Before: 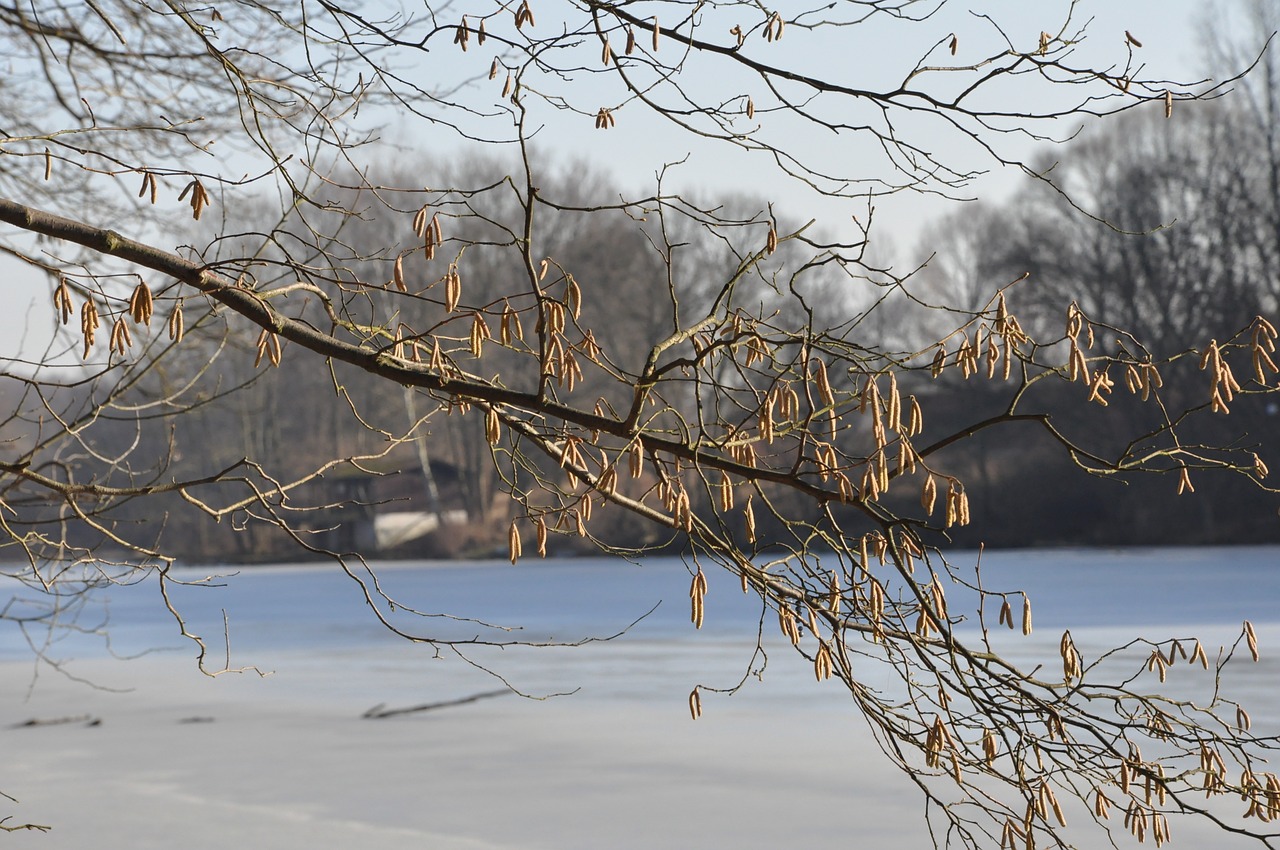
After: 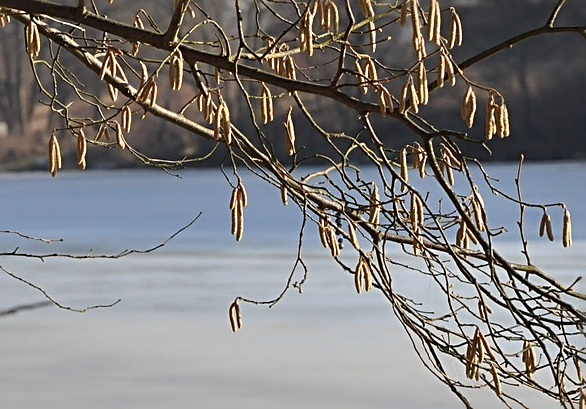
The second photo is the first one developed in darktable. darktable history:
crop: left 35.949%, top 45.692%, right 18.221%, bottom 6.086%
sharpen: radius 2.75
